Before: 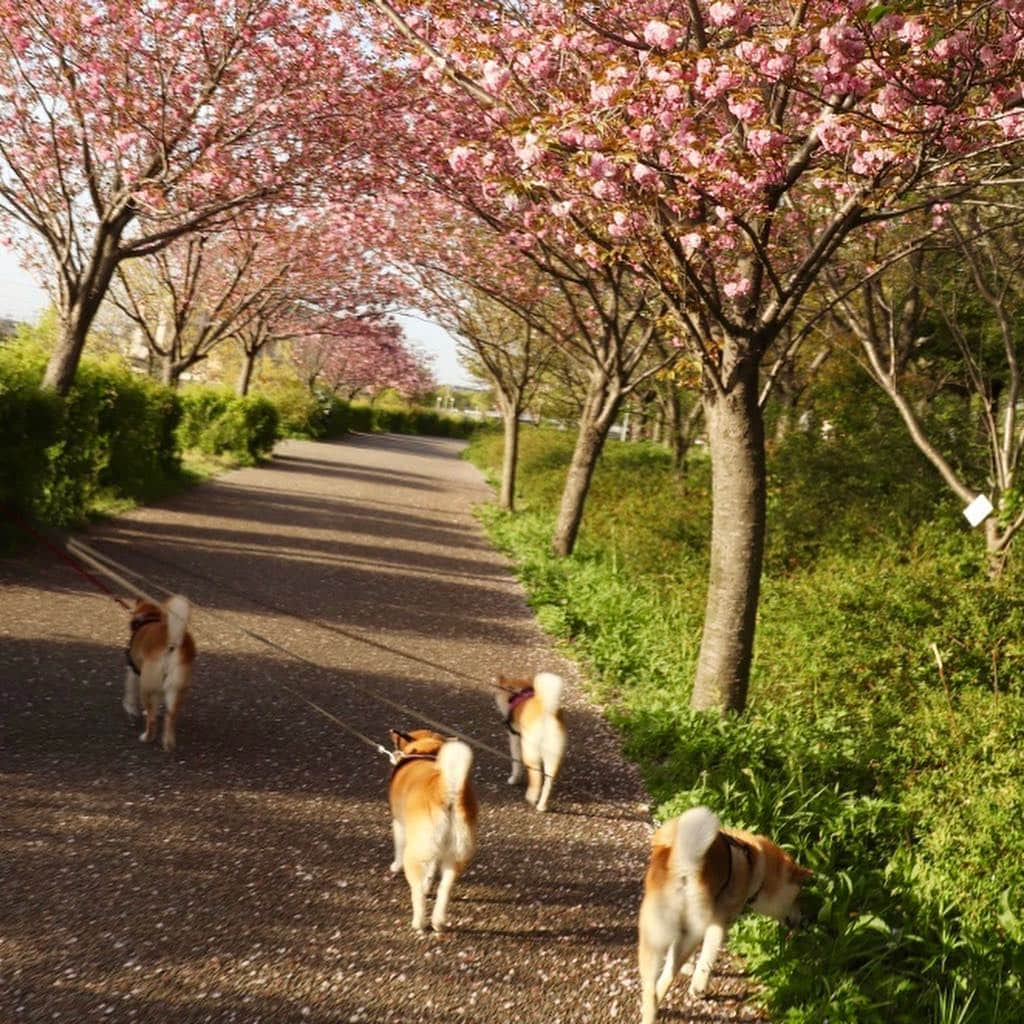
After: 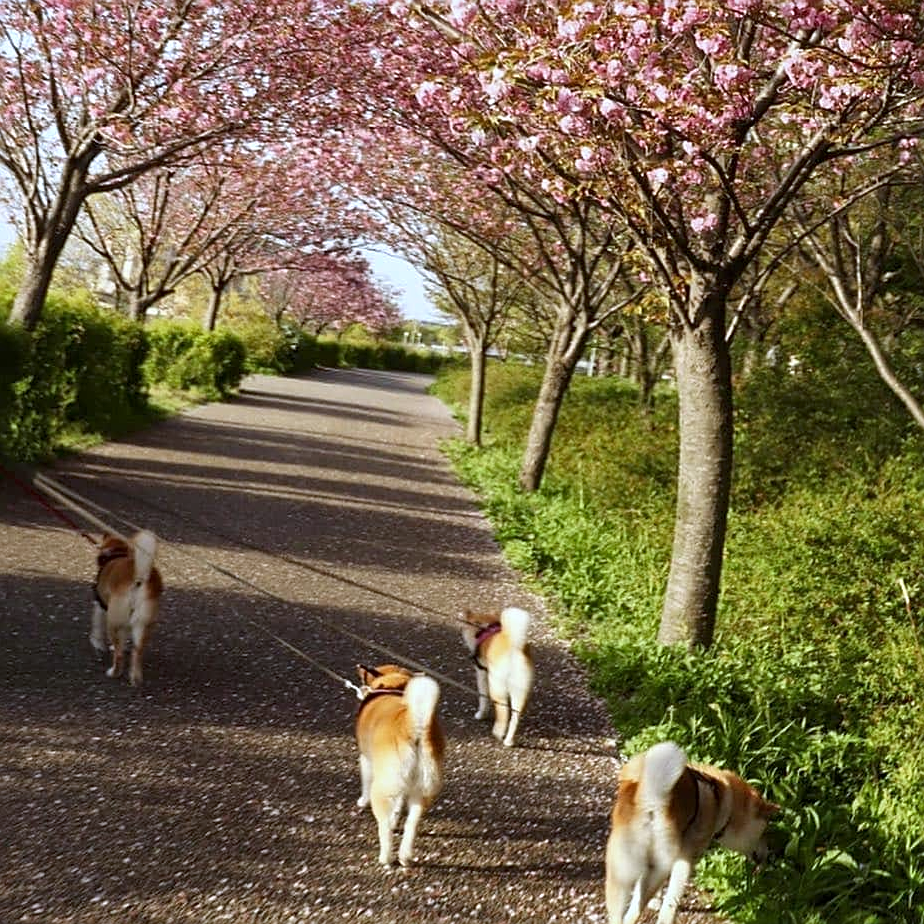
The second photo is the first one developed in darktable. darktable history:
crop: left 3.305%, top 6.436%, right 6.389%, bottom 3.258%
sharpen: on, module defaults
white balance: red 0.931, blue 1.11
exposure: compensate highlight preservation false
local contrast: mode bilateral grid, contrast 20, coarseness 50, detail 120%, midtone range 0.2
